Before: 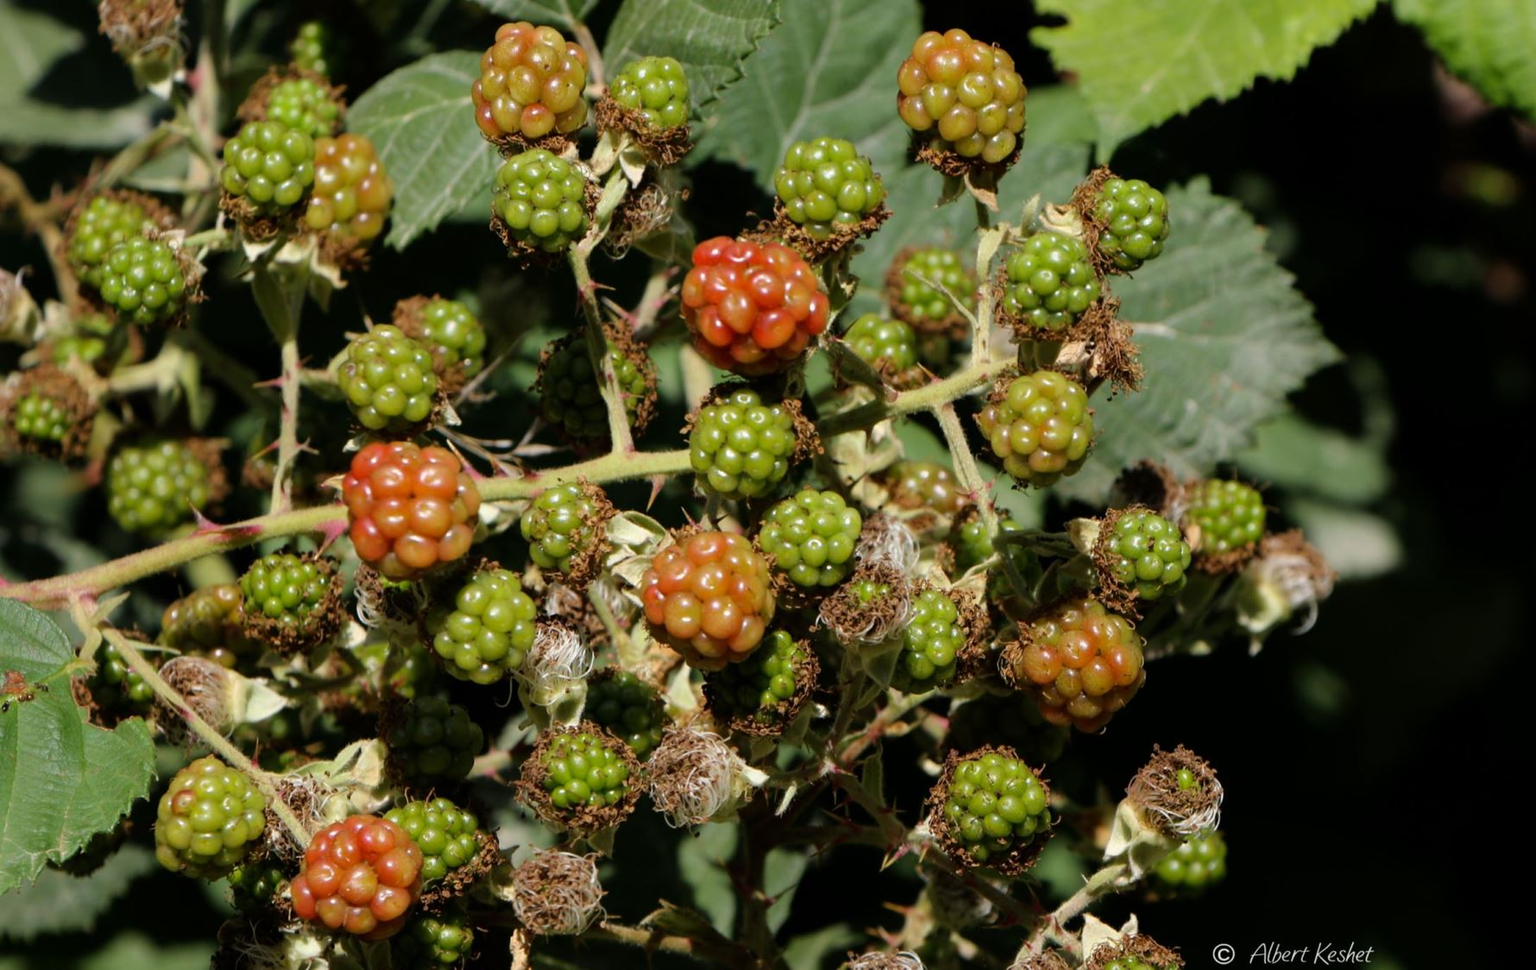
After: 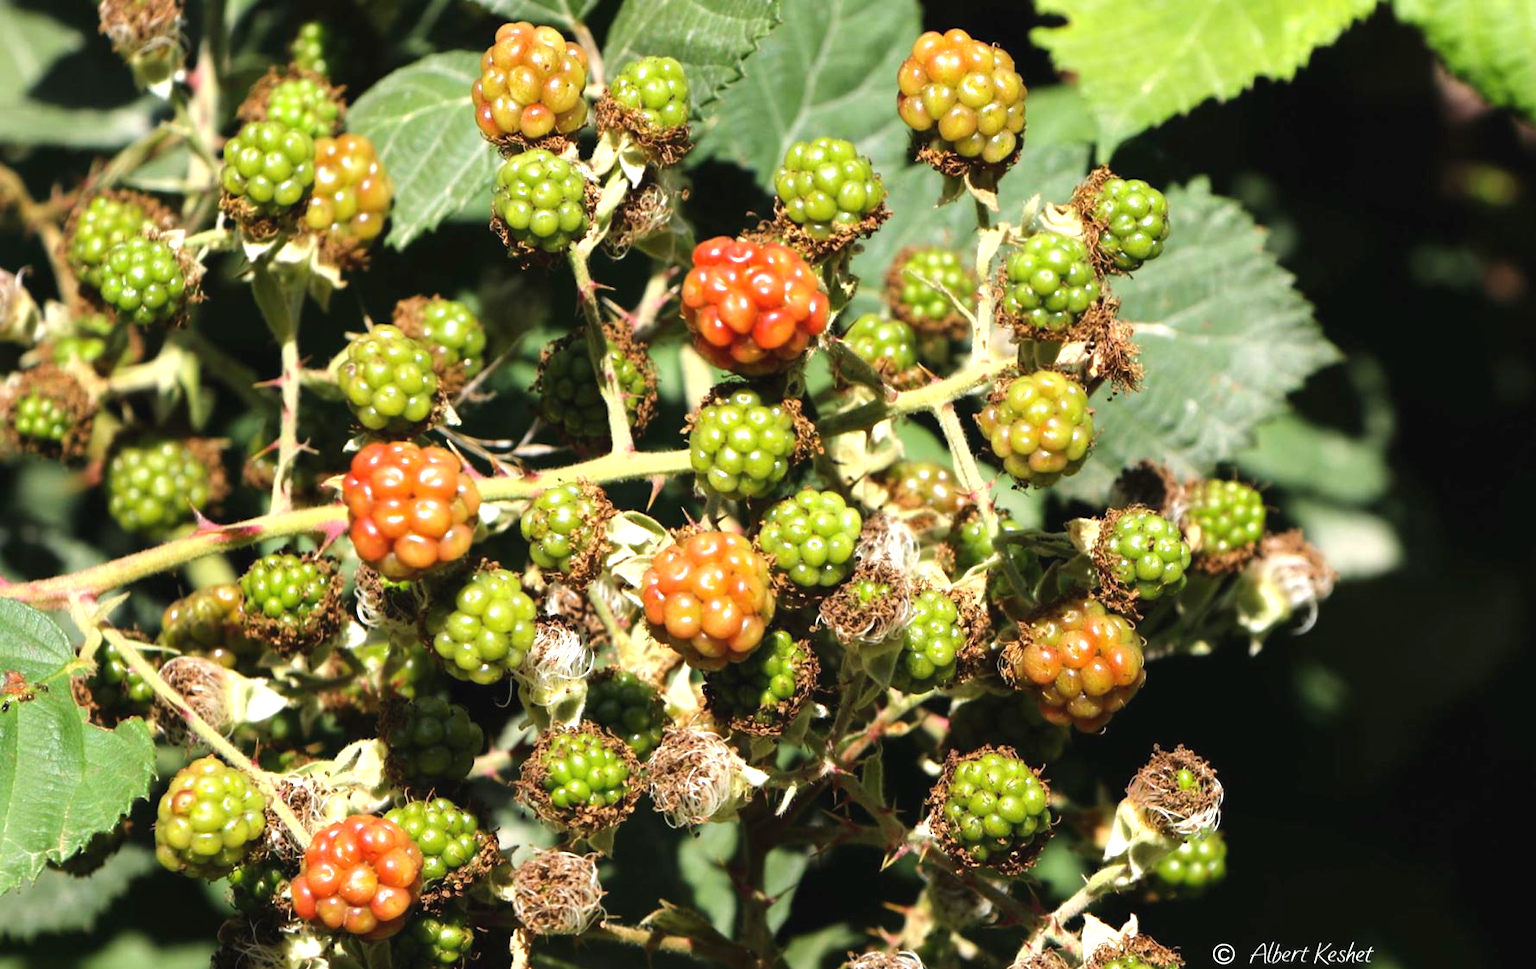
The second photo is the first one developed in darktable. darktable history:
exposure: black level correction -0.002, exposure 1.111 EV, compensate exposure bias true, compensate highlight preservation false
